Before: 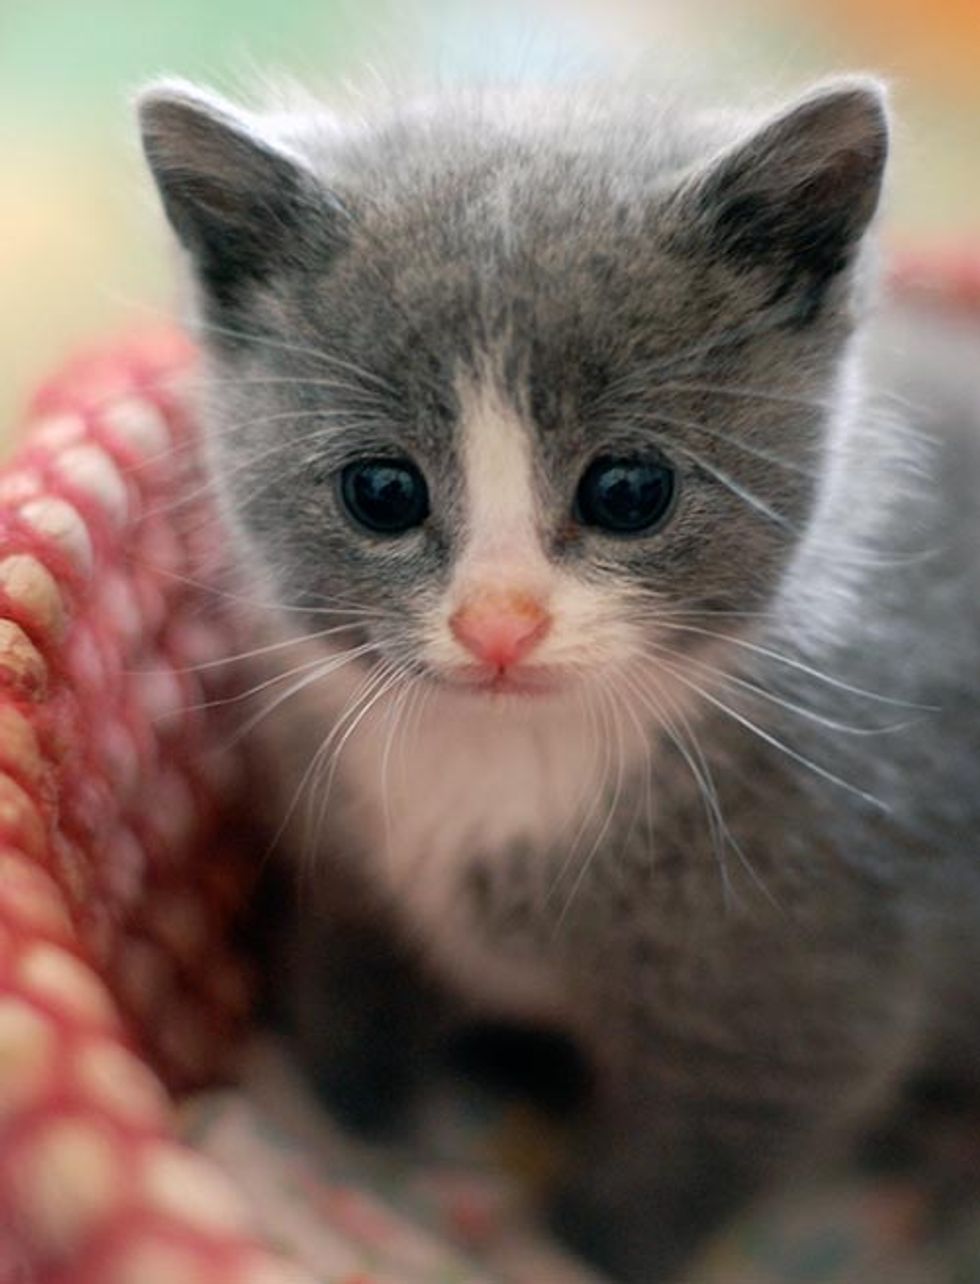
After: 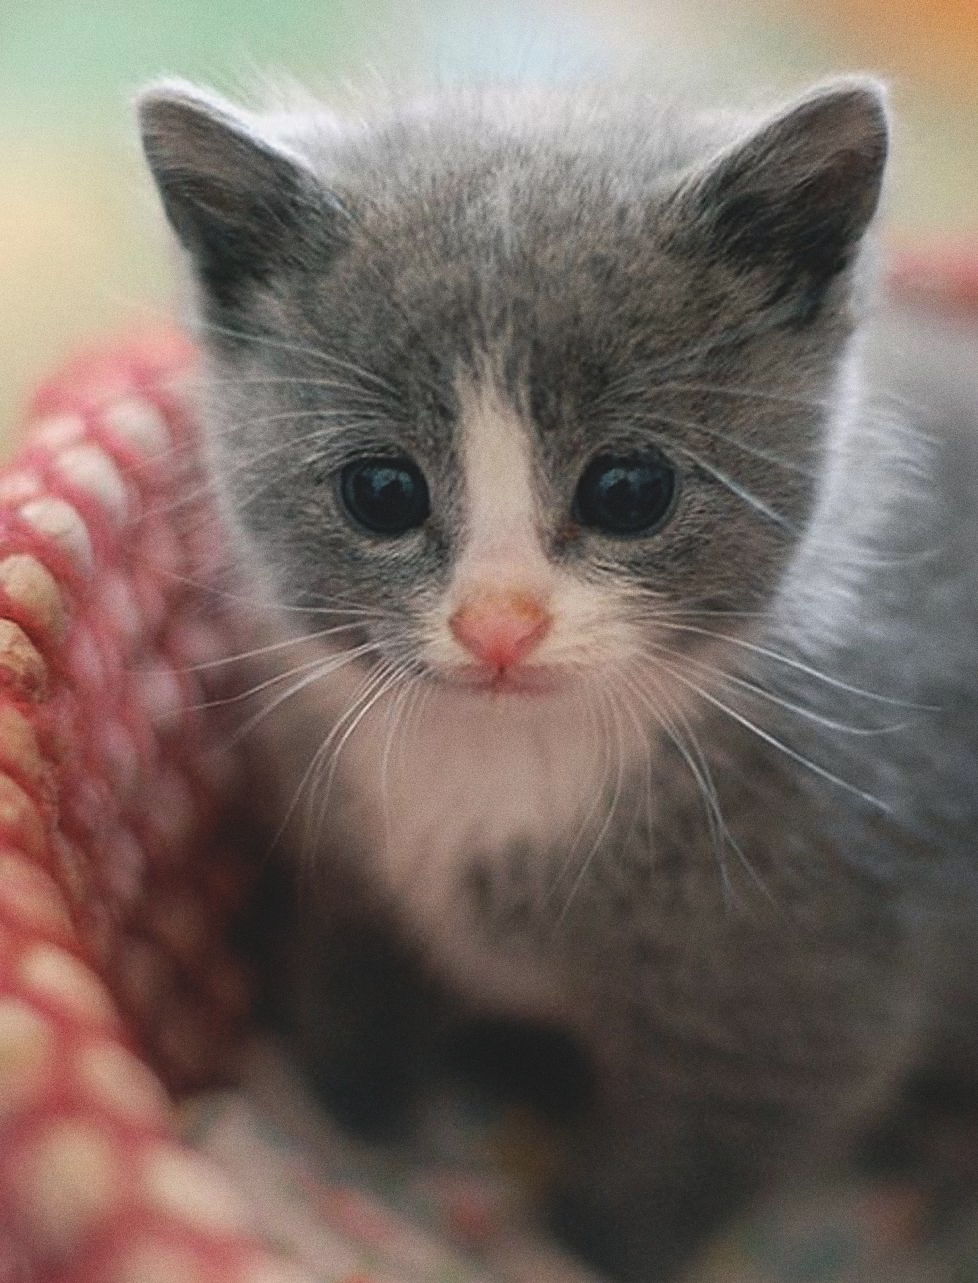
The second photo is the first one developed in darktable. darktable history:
sharpen: on, module defaults
crop and rotate: left 0.126%
grain: on, module defaults
exposure: black level correction -0.014, exposure -0.193 EV, compensate highlight preservation false
contrast brightness saturation: saturation -0.05
